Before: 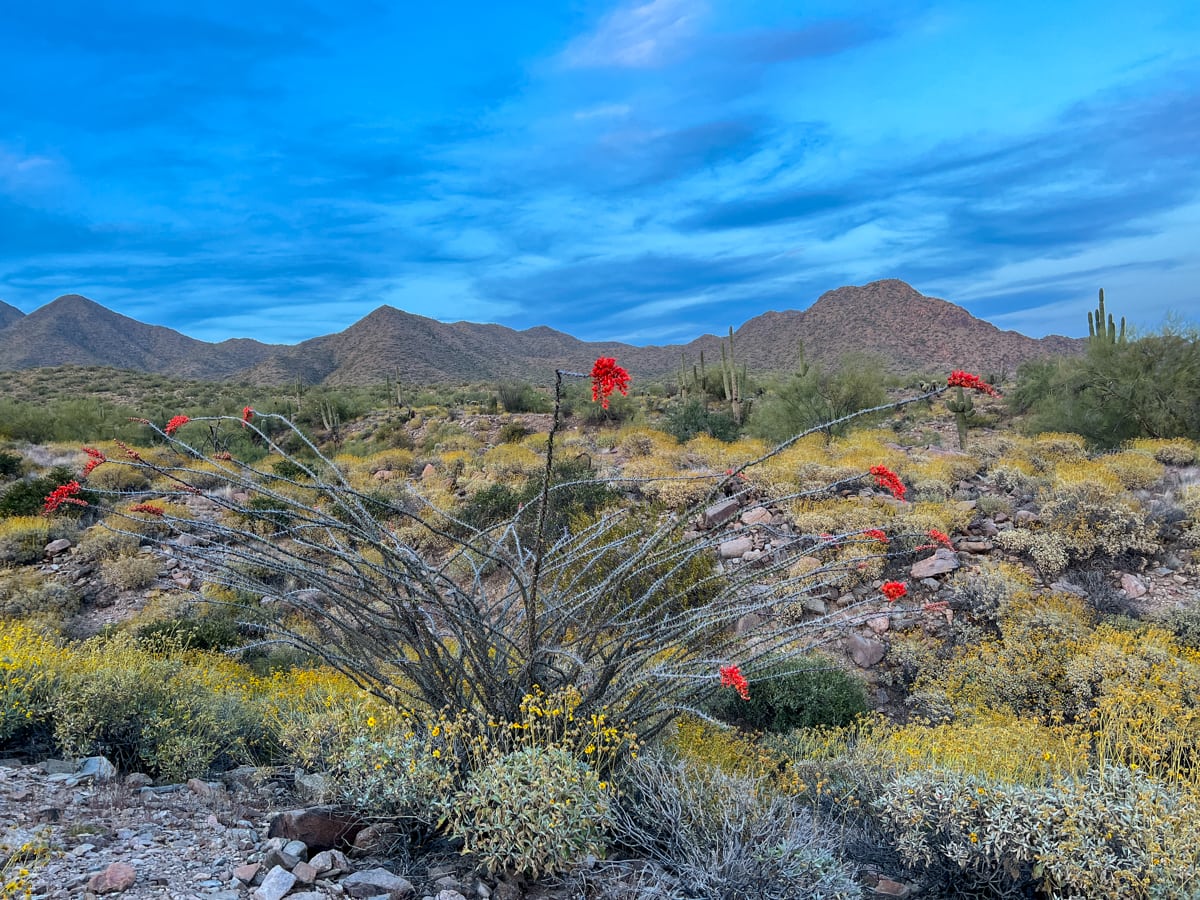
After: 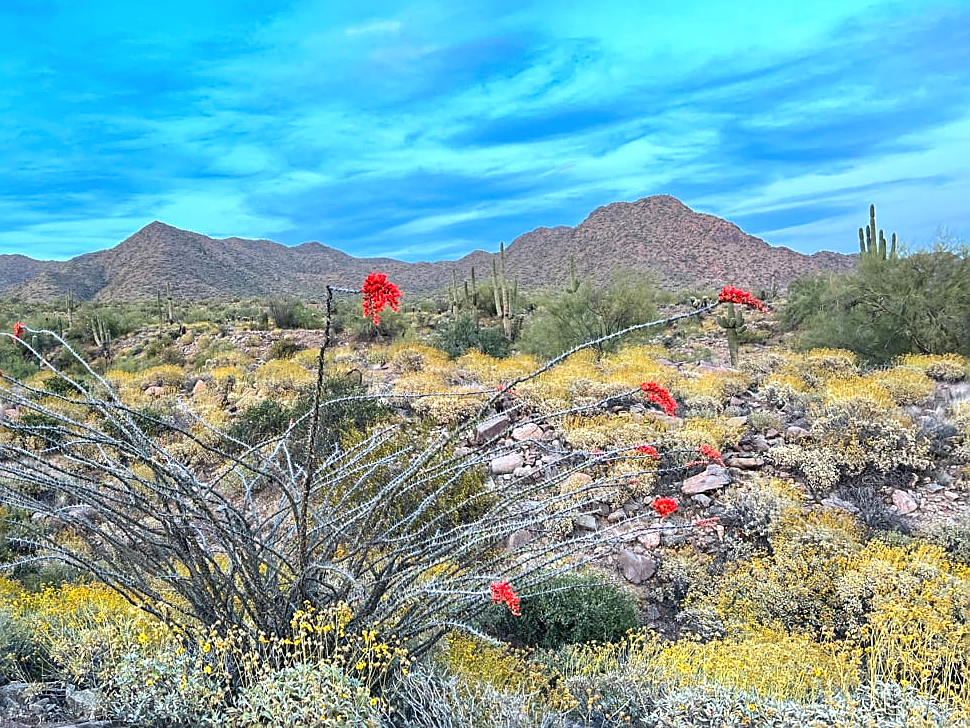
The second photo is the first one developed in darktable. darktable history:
sharpen: on, module defaults
exposure: black level correction -0.002, exposure 0.711 EV, compensate exposure bias true, compensate highlight preservation false
crop: left 19.111%, top 9.359%, right 0.001%, bottom 9.695%
